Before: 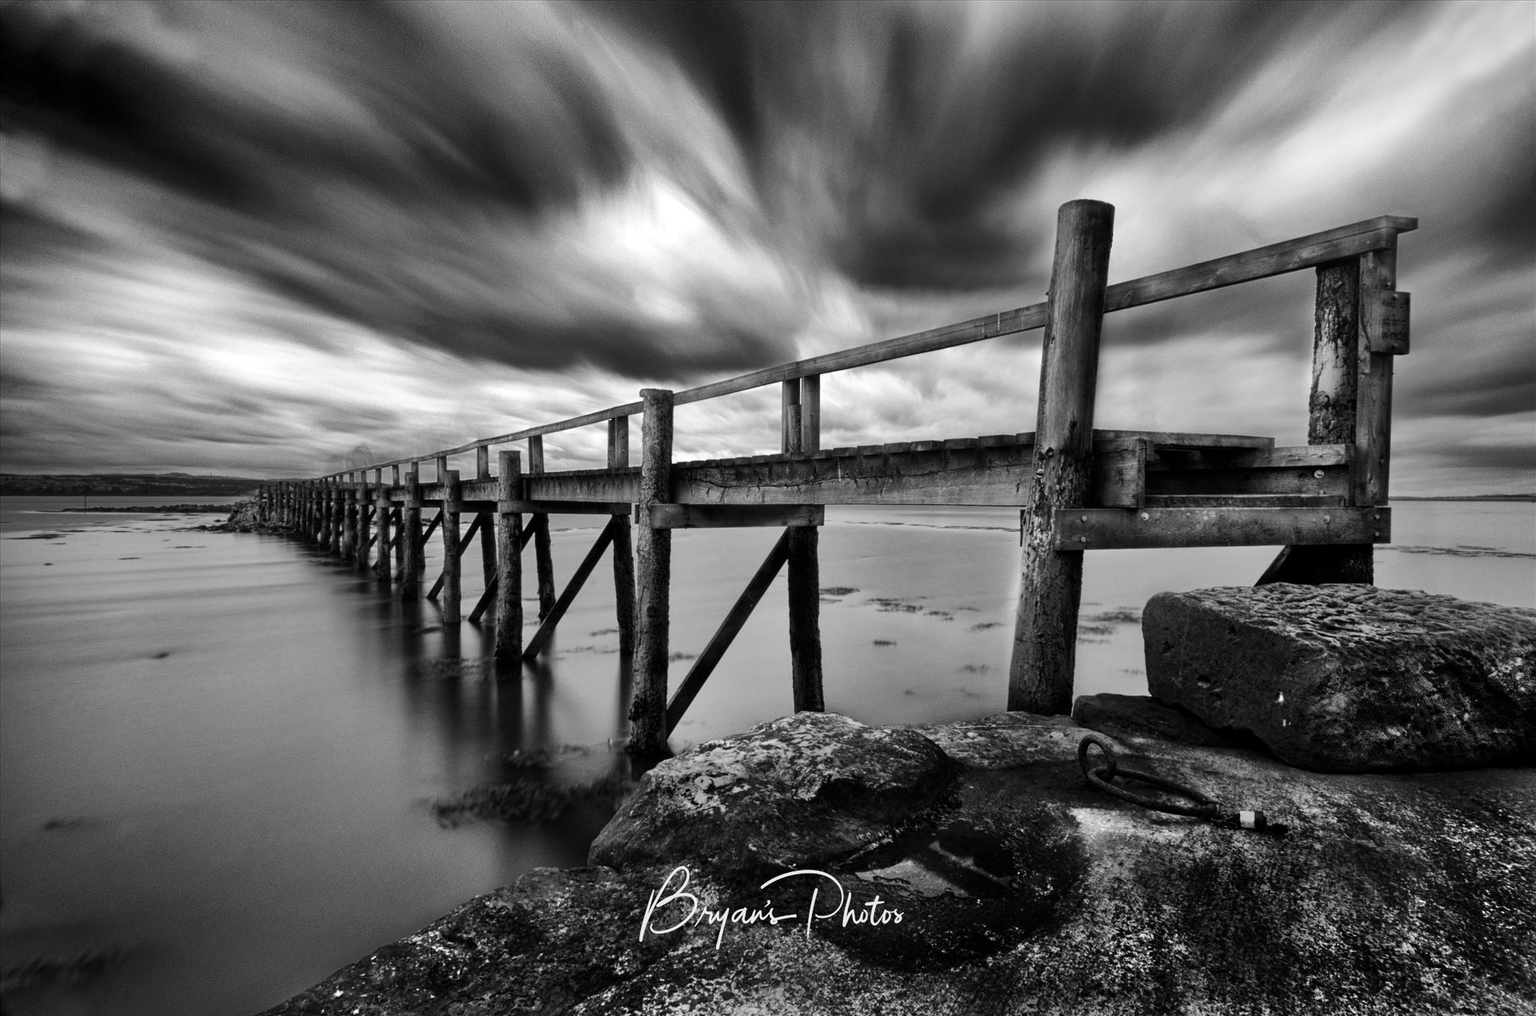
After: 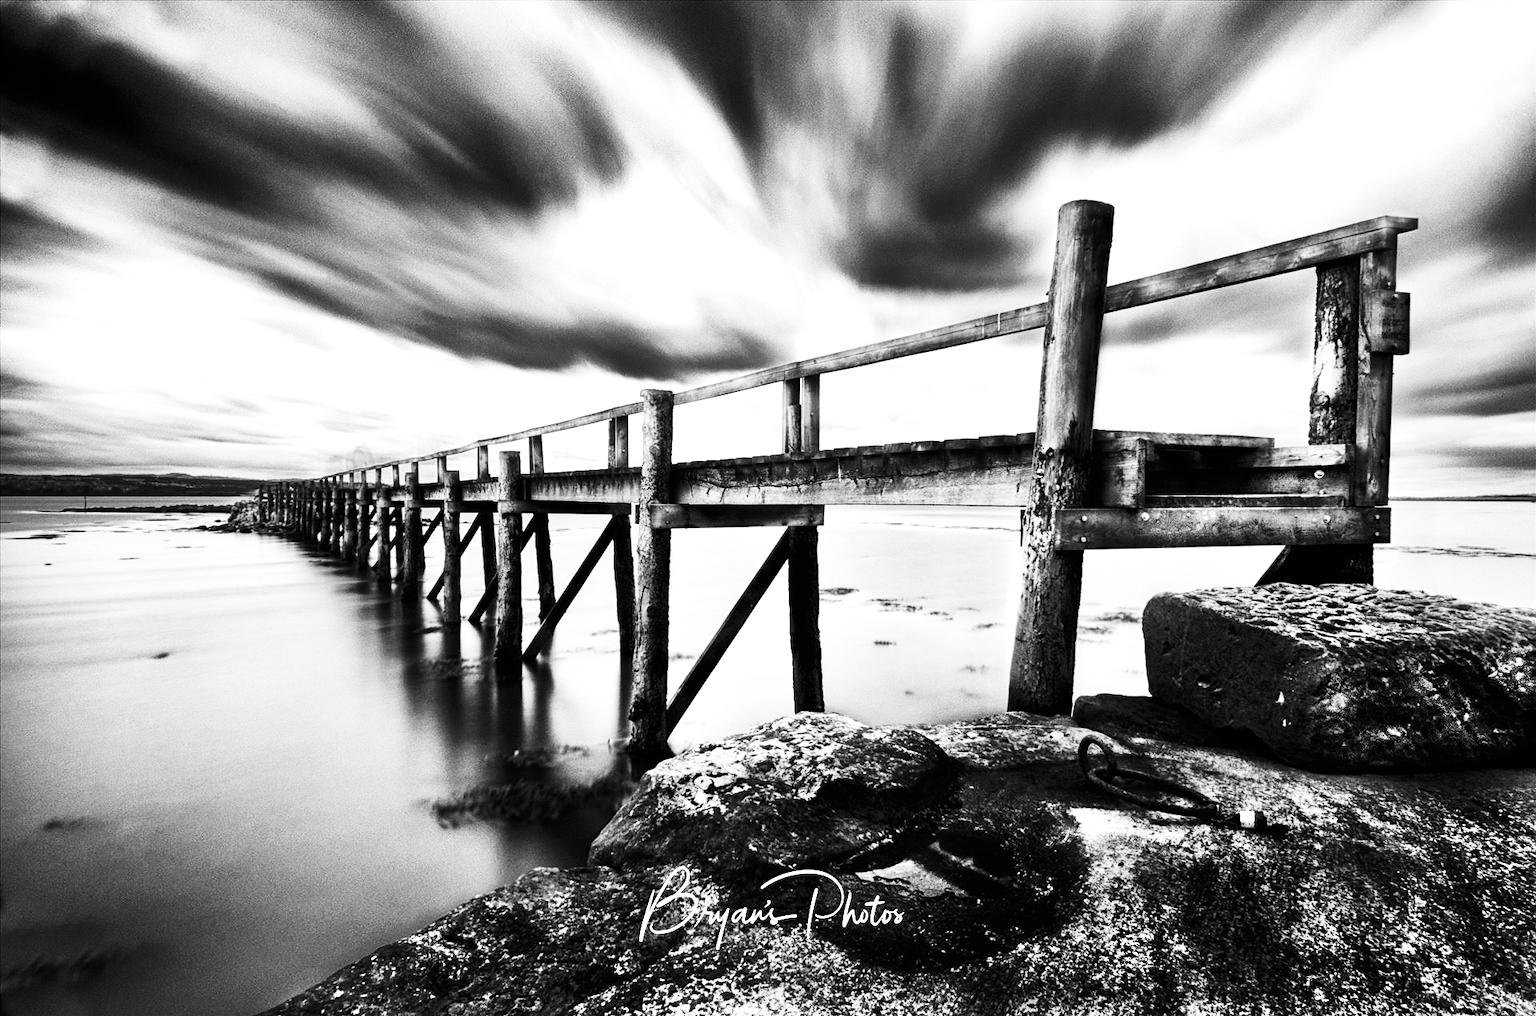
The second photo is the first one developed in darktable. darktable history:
exposure: black level correction 0, exposure 1.2 EV, compensate highlight preservation false
contrast brightness saturation: contrast 0.39, brightness 0.097
